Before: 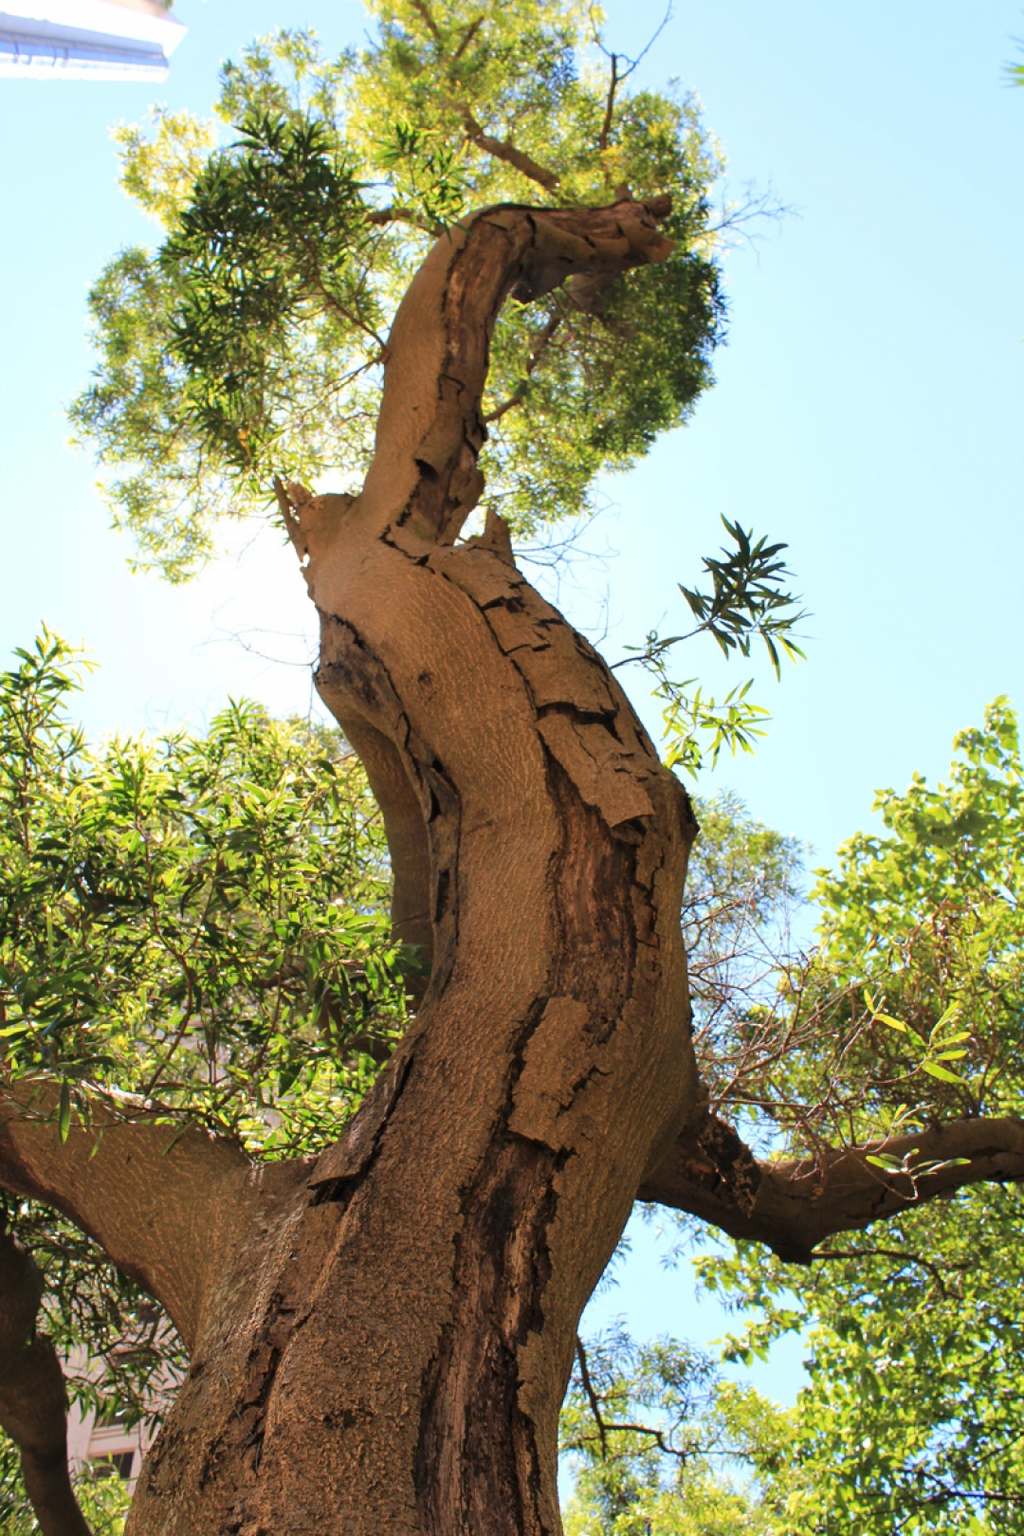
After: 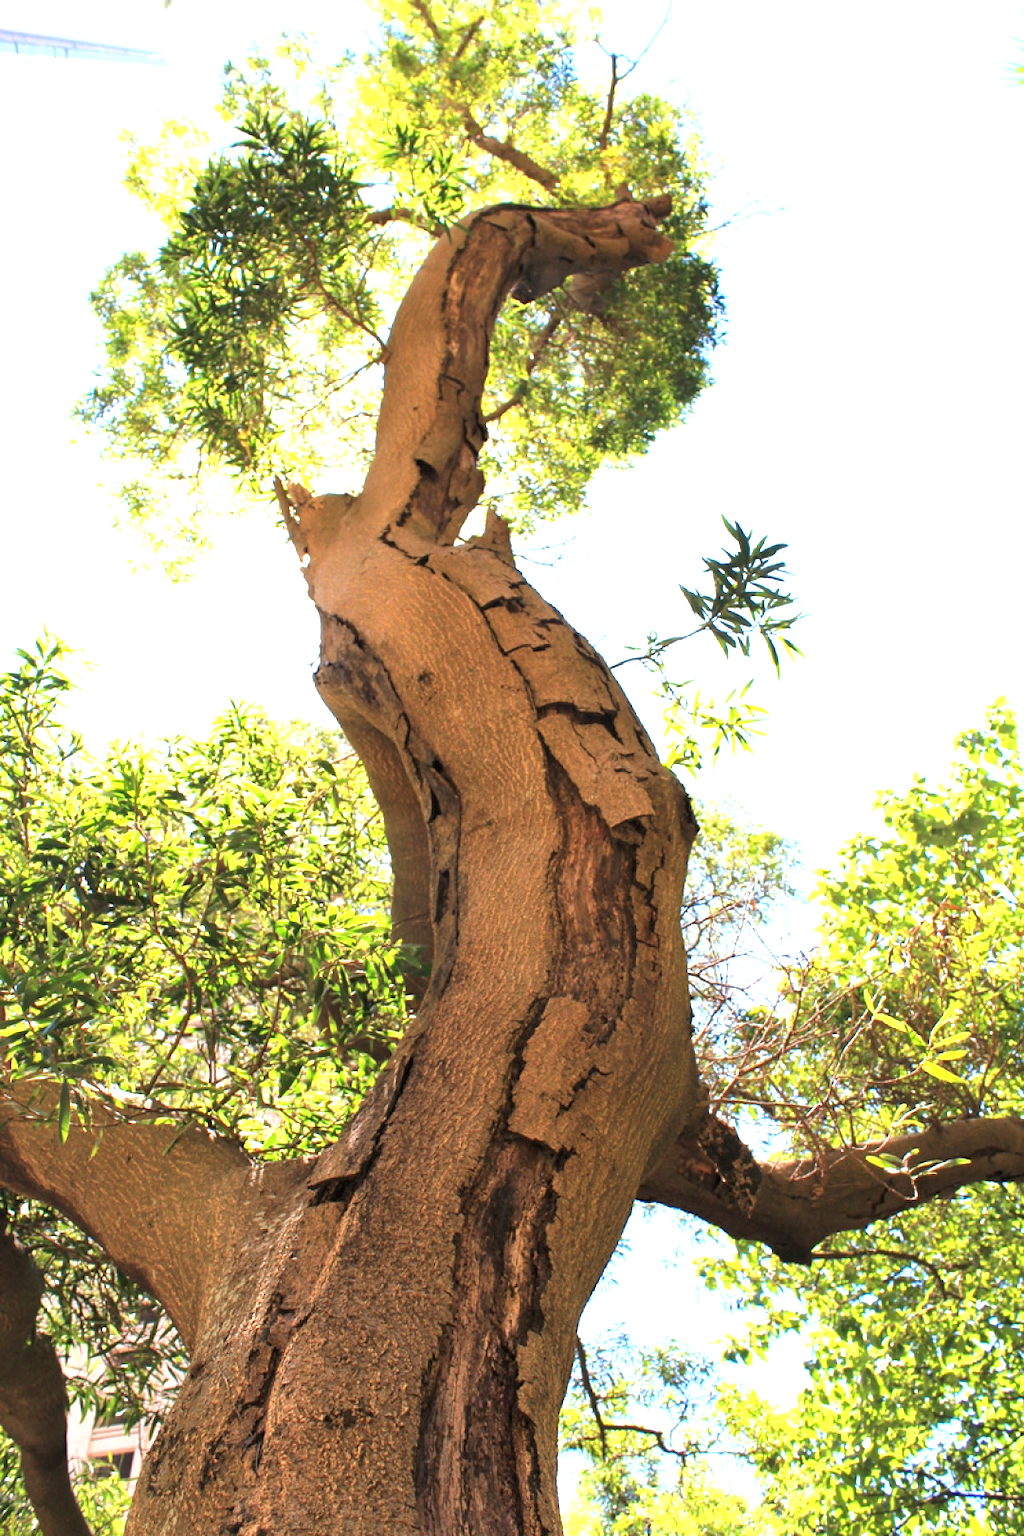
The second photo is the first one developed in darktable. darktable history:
base curve: curves: ch0 [(0, 0) (0.303, 0.277) (1, 1)]
exposure: black level correction 0.001, exposure 1.129 EV, compensate exposure bias true, compensate highlight preservation false
shadows and highlights: shadows 25, highlights -25
